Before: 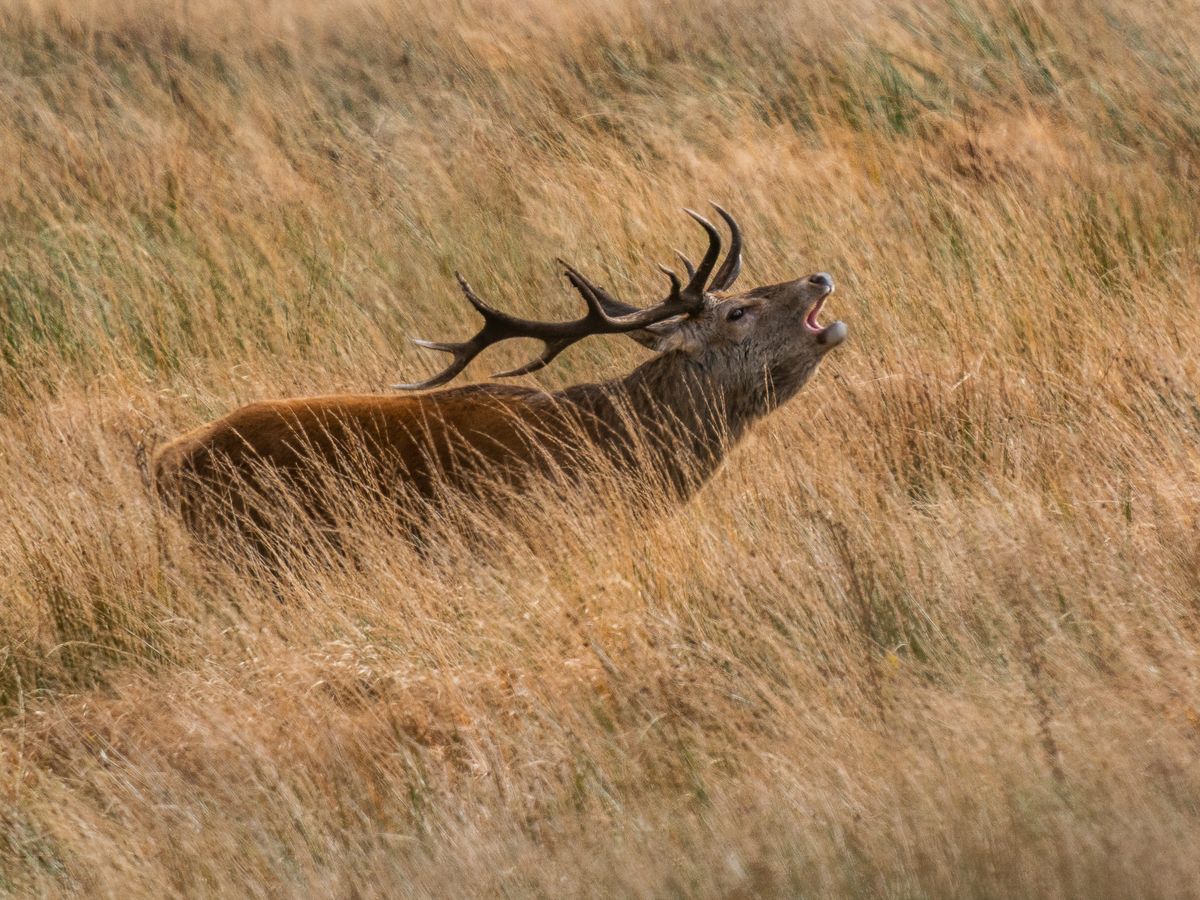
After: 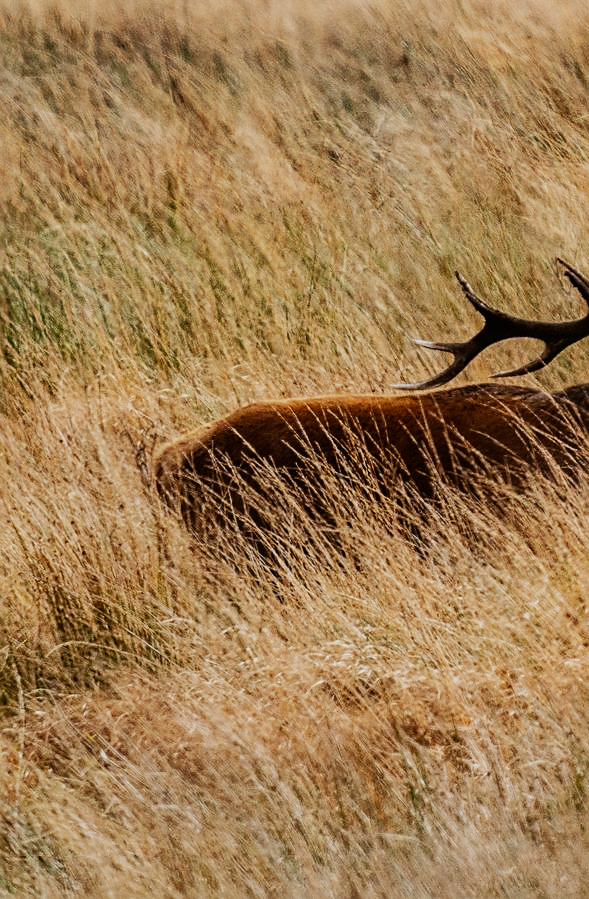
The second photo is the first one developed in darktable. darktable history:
sigmoid: contrast 1.7, skew -0.2, preserve hue 0%, red attenuation 0.1, red rotation 0.035, green attenuation 0.1, green rotation -0.017, blue attenuation 0.15, blue rotation -0.052, base primaries Rec2020
crop and rotate: left 0%, top 0%, right 50.845%
sharpen: on, module defaults
